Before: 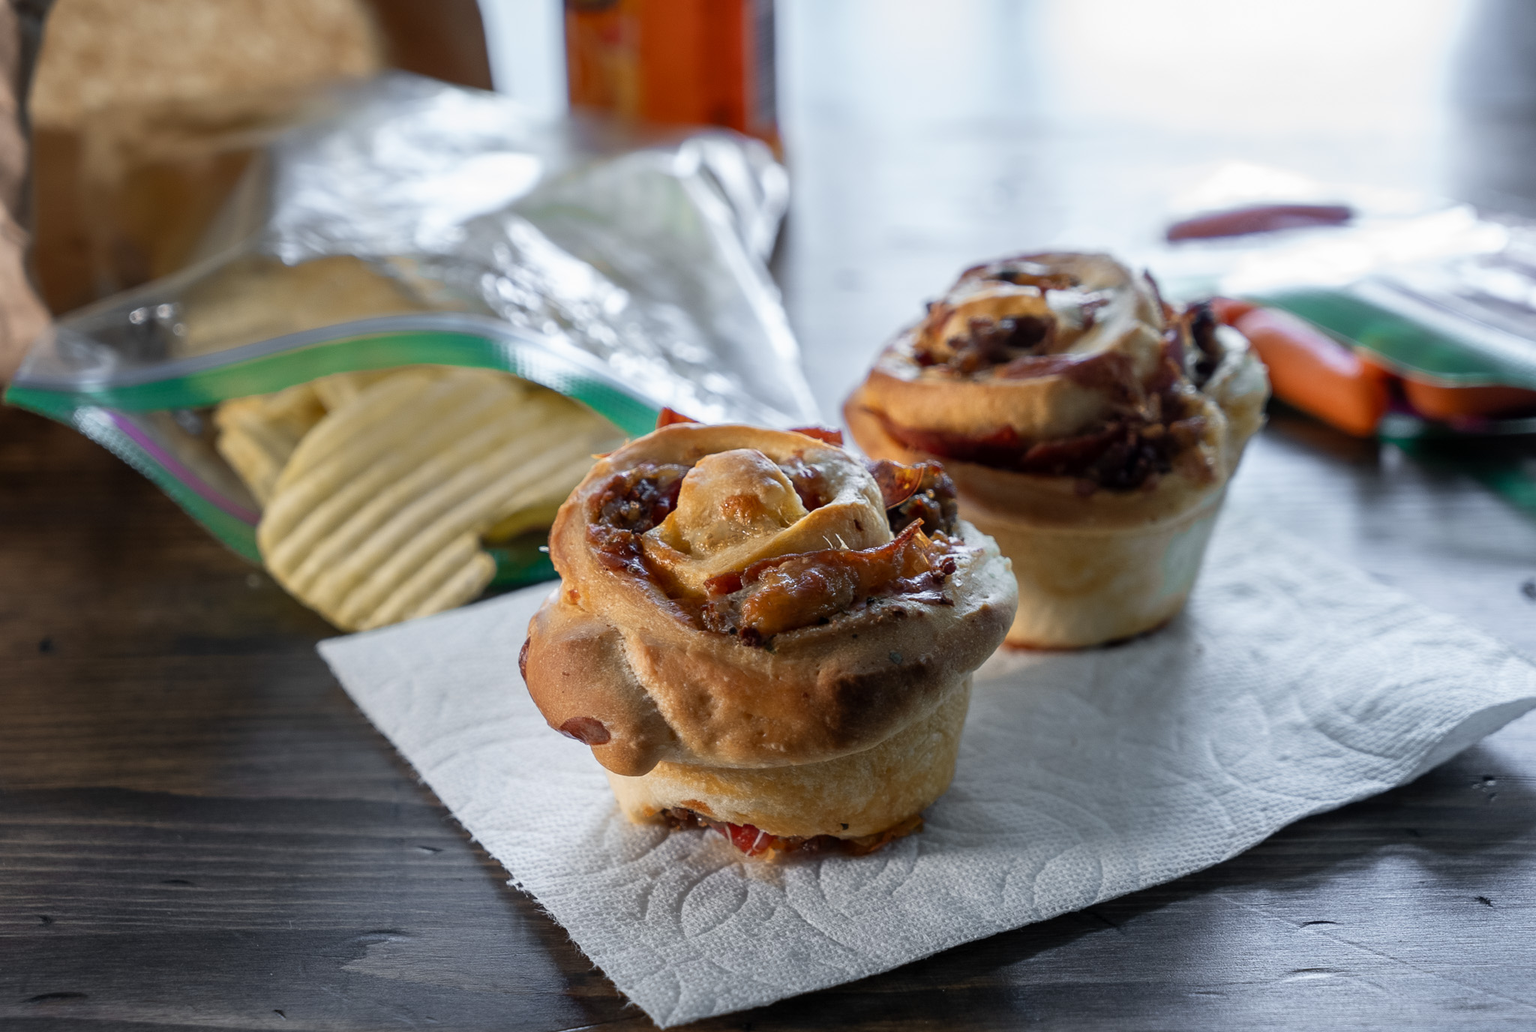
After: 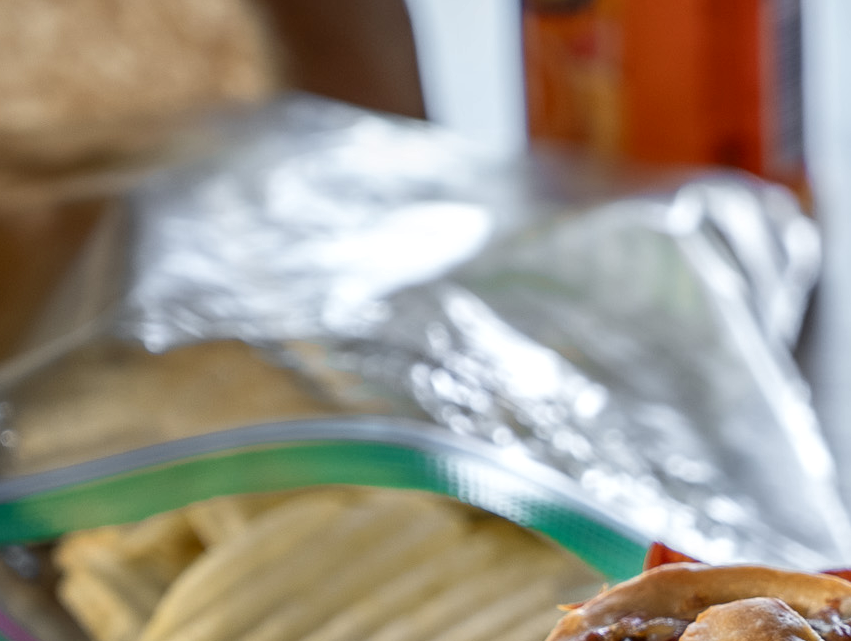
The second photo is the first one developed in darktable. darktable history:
local contrast: on, module defaults
crop and rotate: left 11.309%, top 0.101%, right 47.13%, bottom 53.294%
